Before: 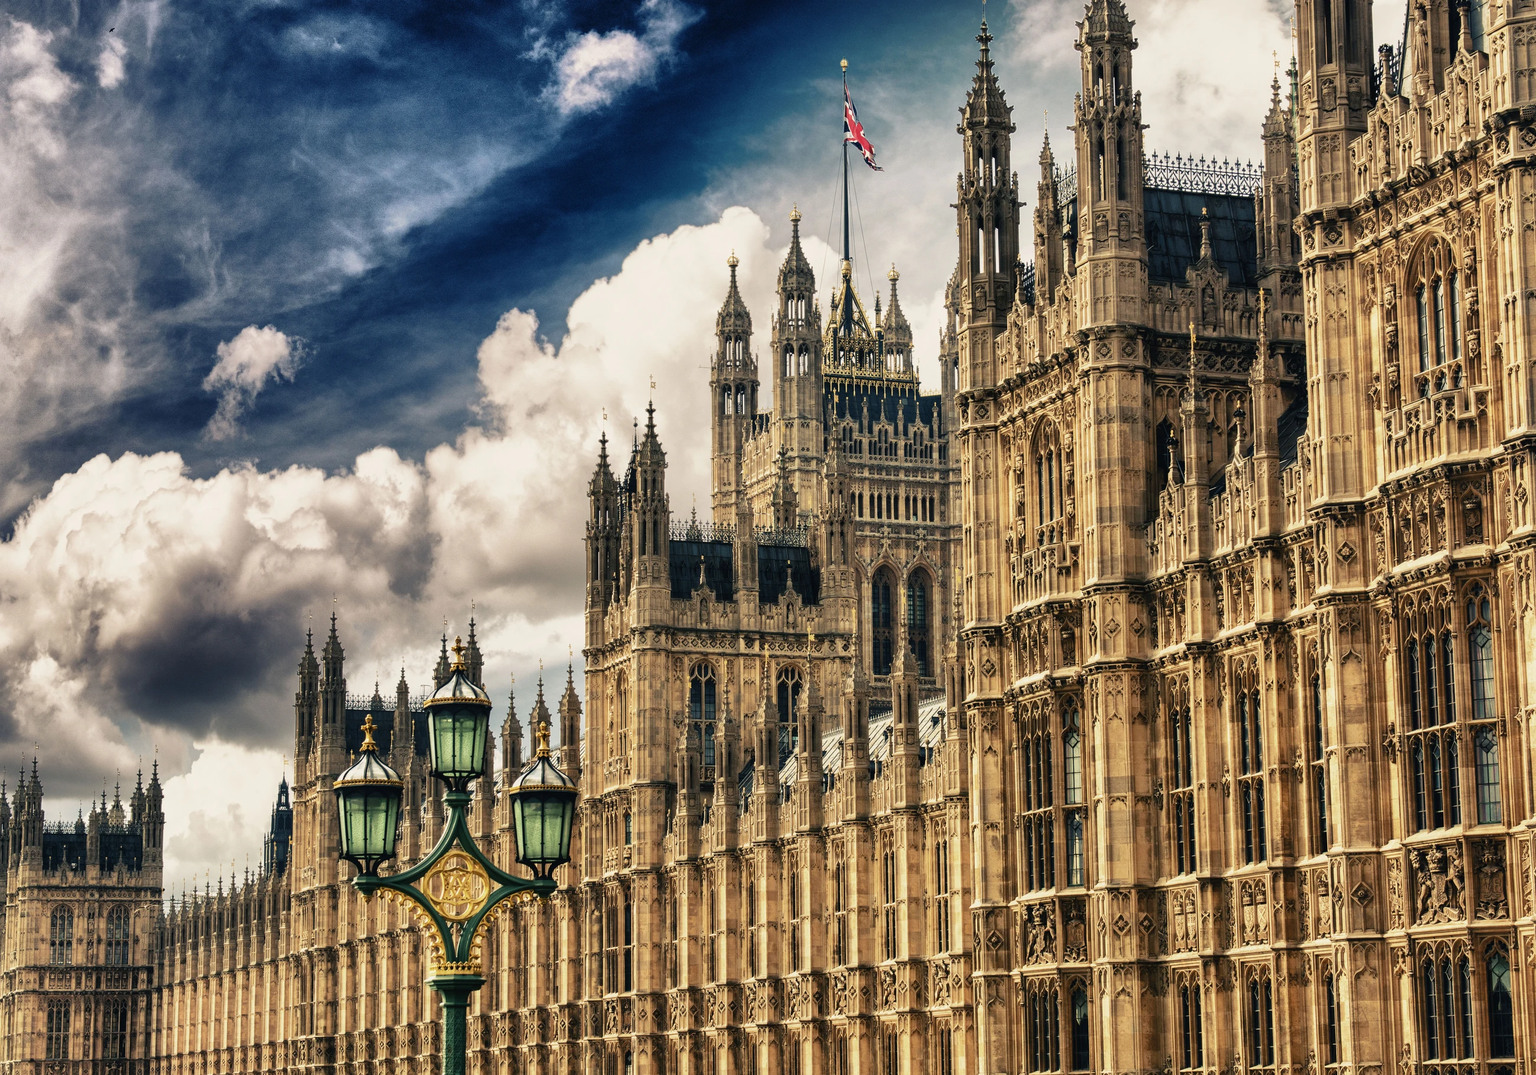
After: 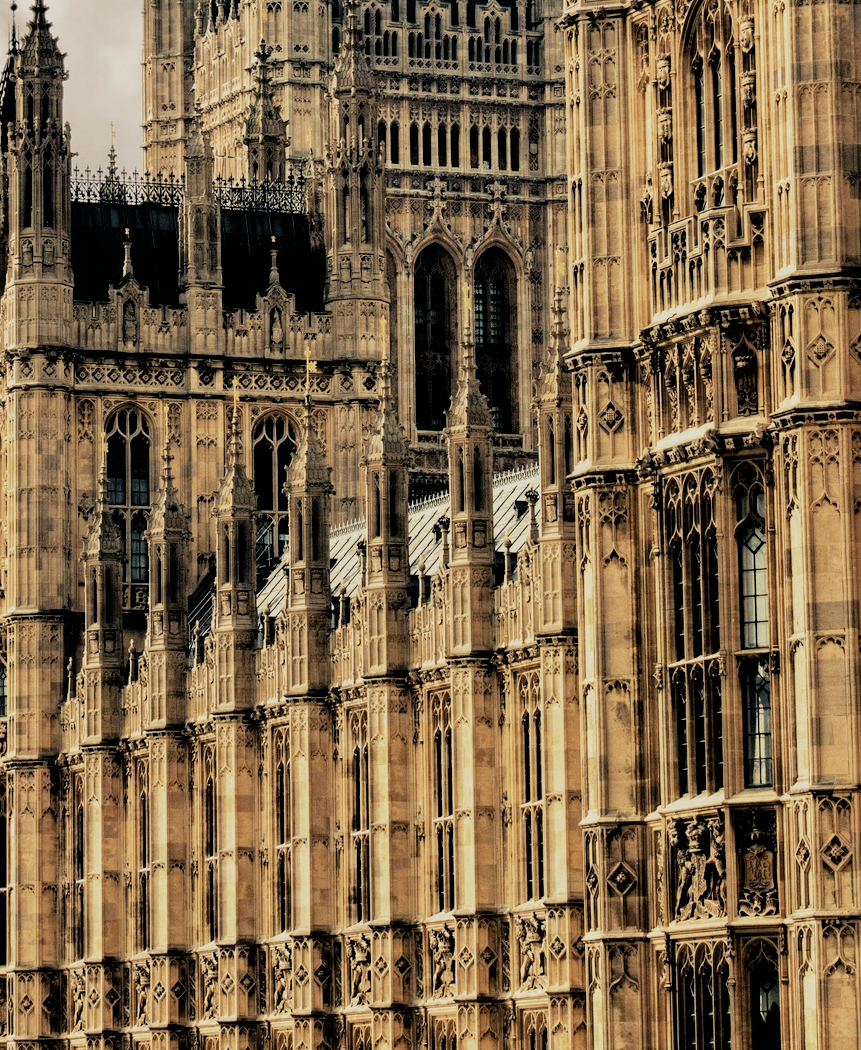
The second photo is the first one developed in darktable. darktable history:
crop: left 40.878%, top 39.176%, right 25.993%, bottom 3.081%
filmic rgb: black relative exposure -3.86 EV, white relative exposure 3.48 EV, hardness 2.63, contrast 1.103
